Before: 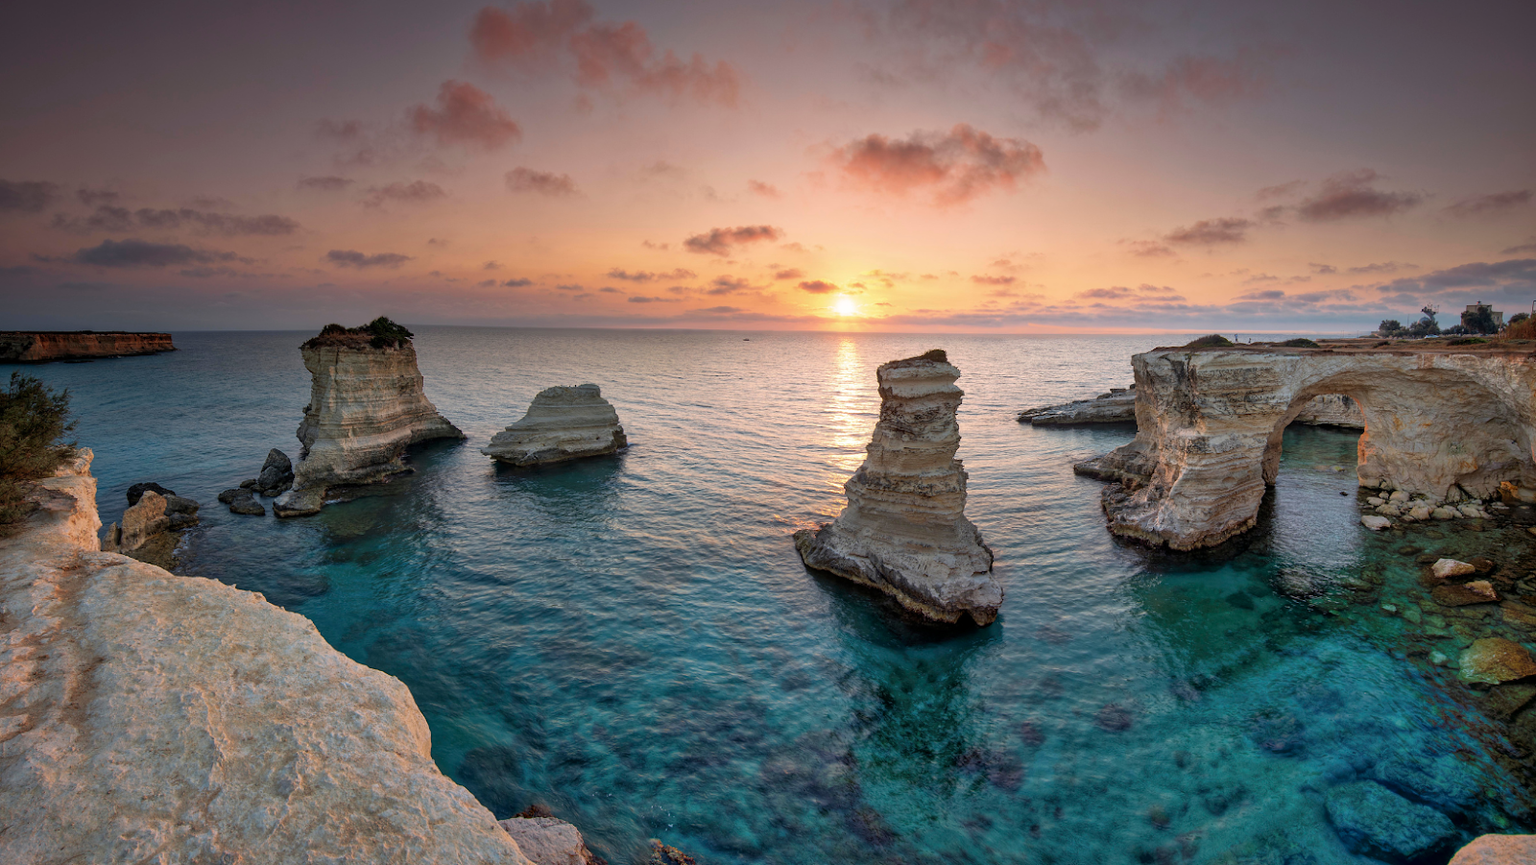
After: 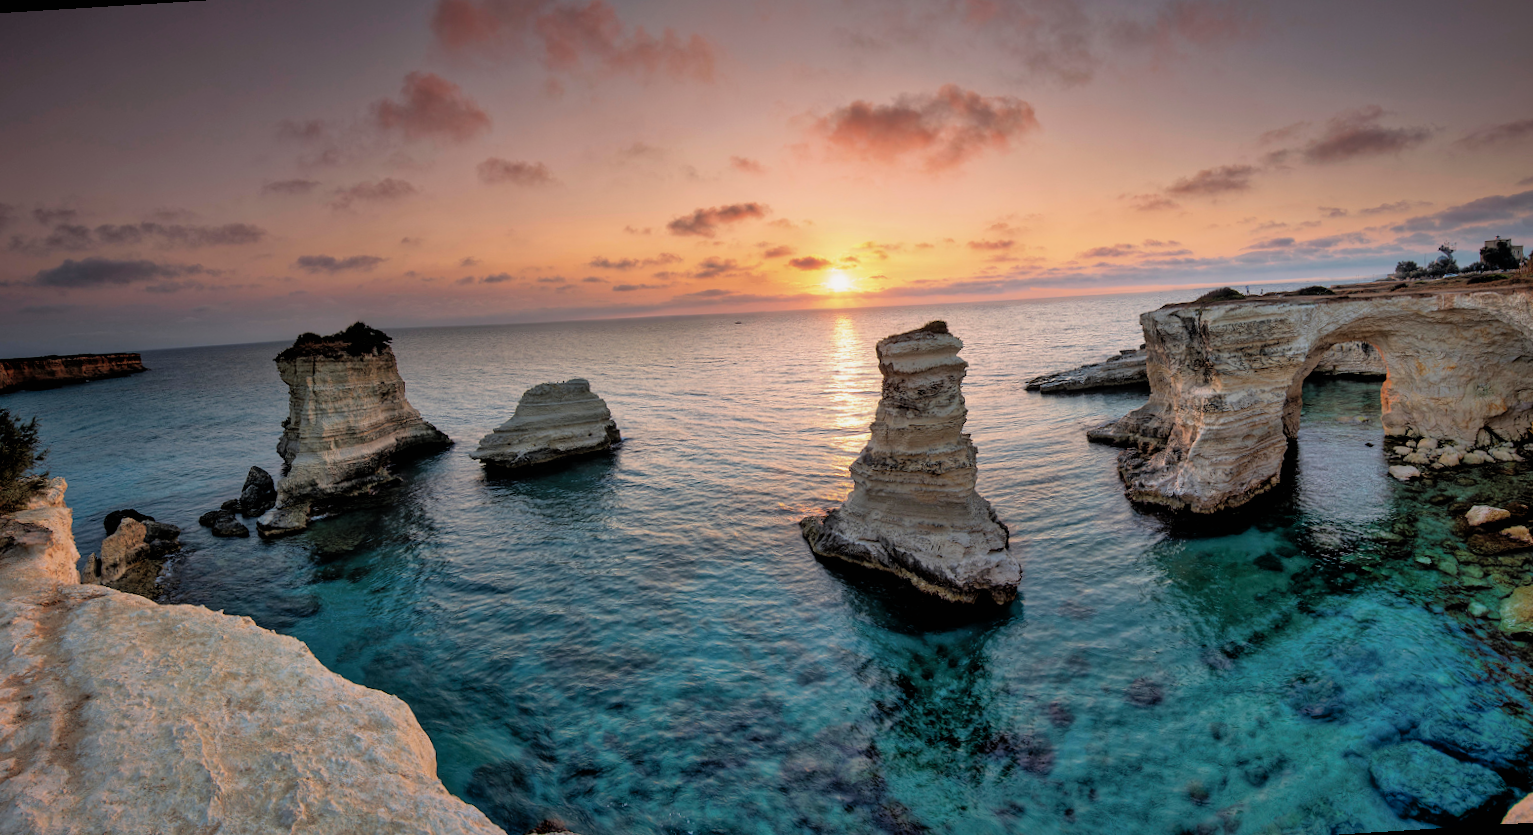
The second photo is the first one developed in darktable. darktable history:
shadows and highlights: on, module defaults
rotate and perspective: rotation -3.52°, crop left 0.036, crop right 0.964, crop top 0.081, crop bottom 0.919
sharpen: radius 2.883, amount 0.868, threshold 47.523
filmic rgb: black relative exposure -4.93 EV, white relative exposure 2.84 EV, hardness 3.72
